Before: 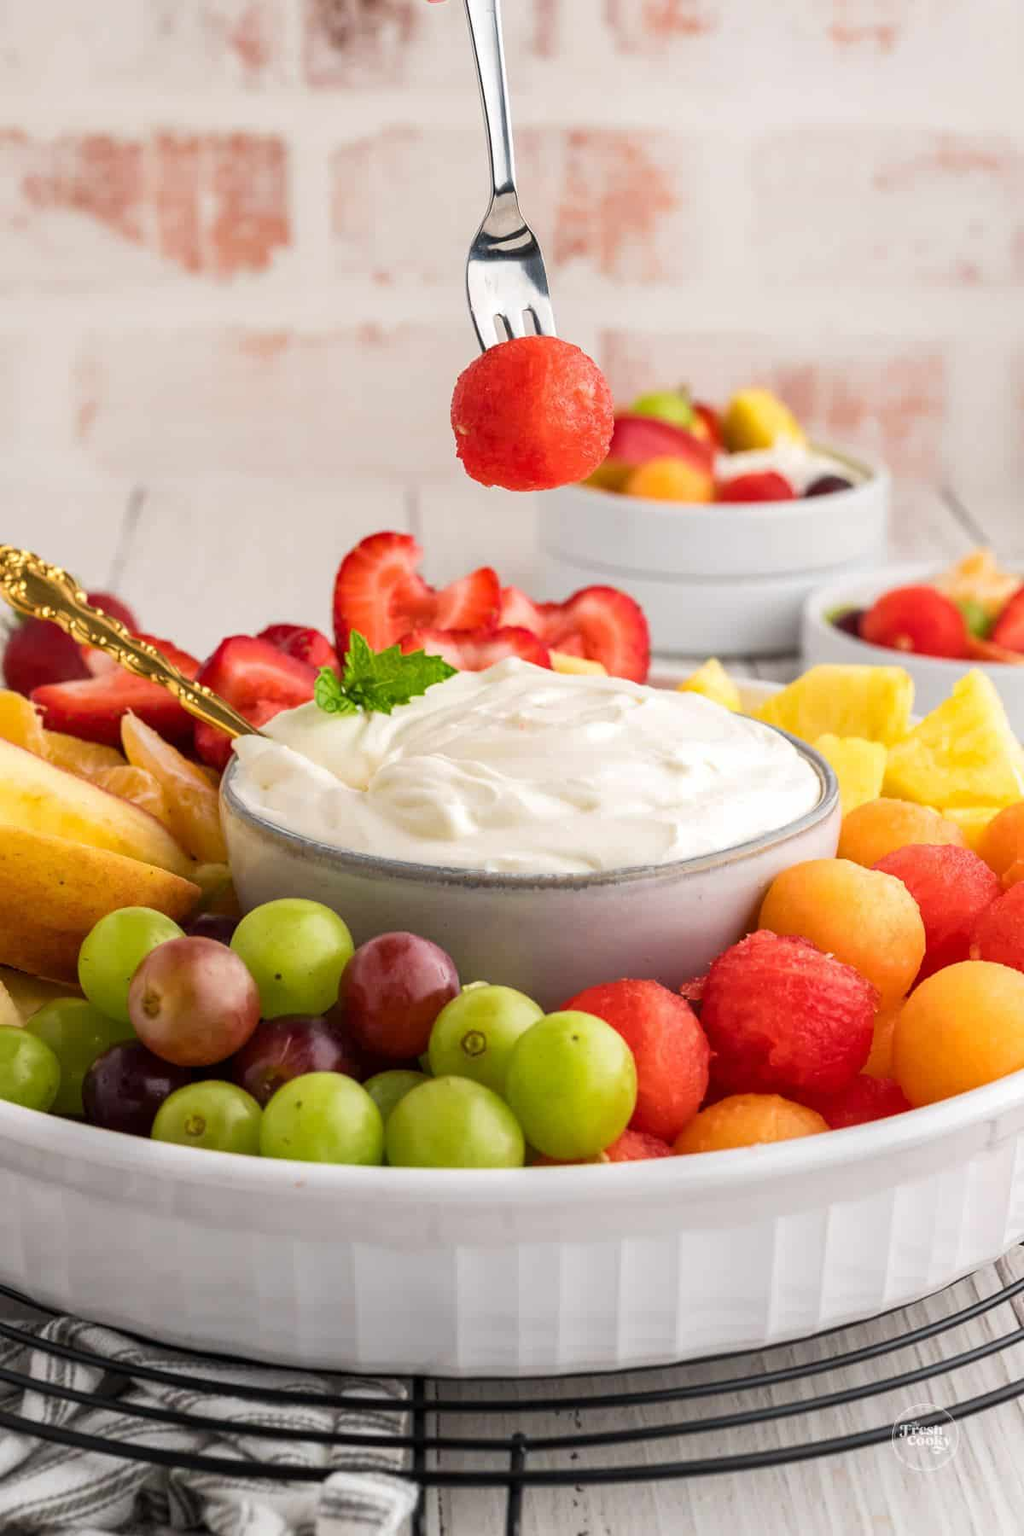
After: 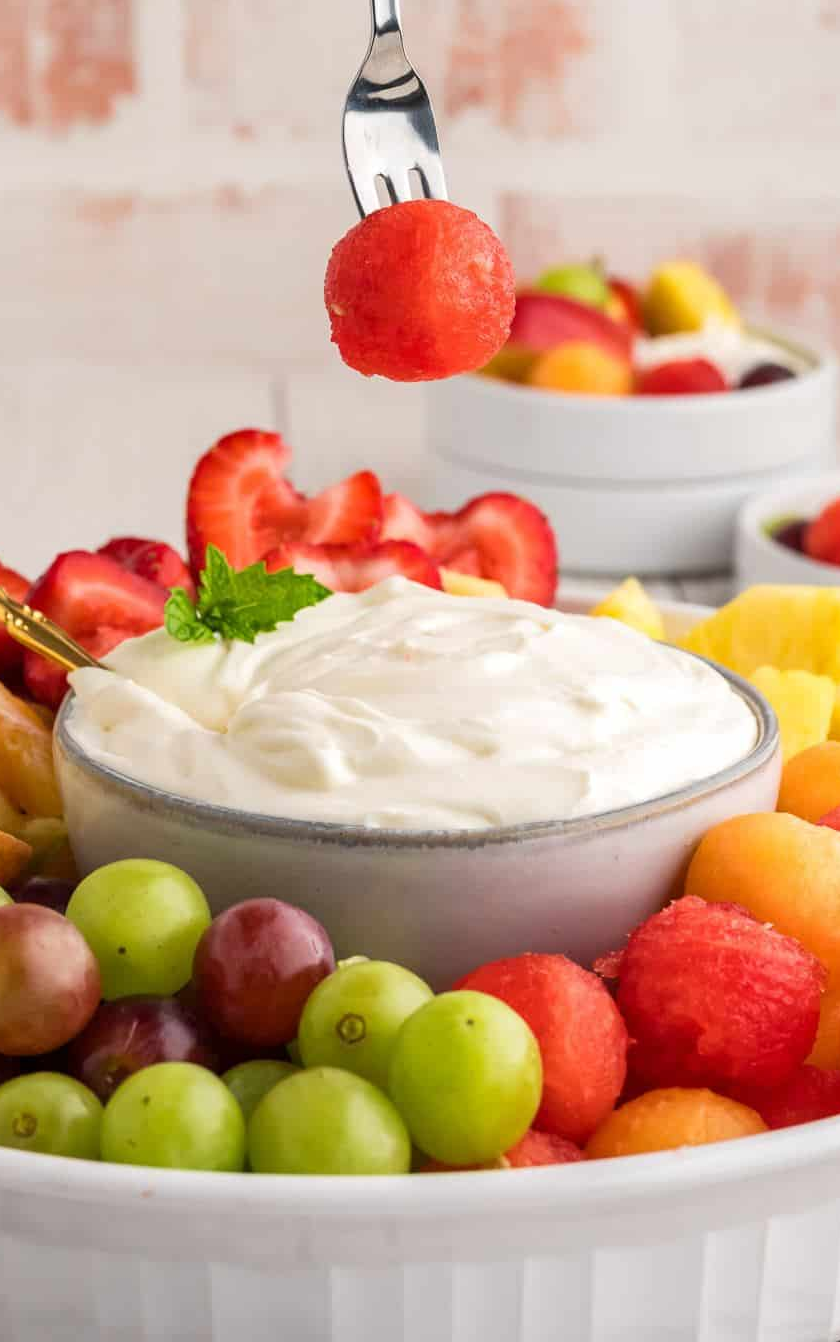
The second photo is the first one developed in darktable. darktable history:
crop and rotate: left 17.026%, top 10.786%, right 12.897%, bottom 14.629%
